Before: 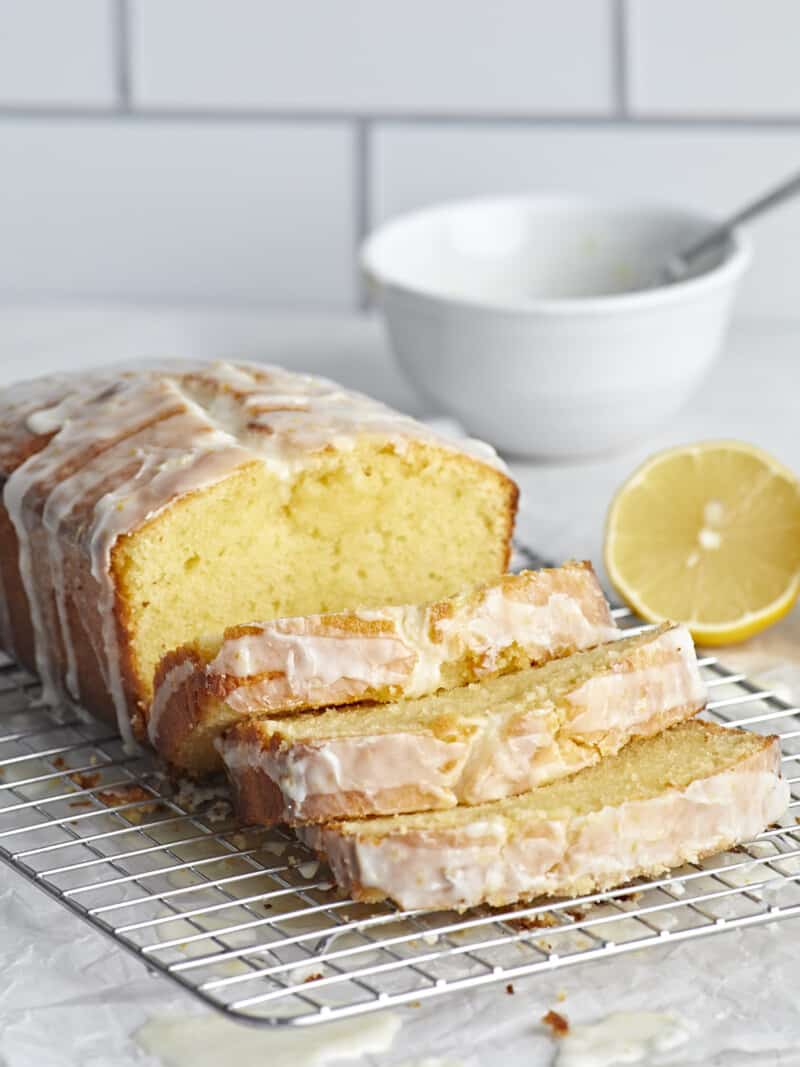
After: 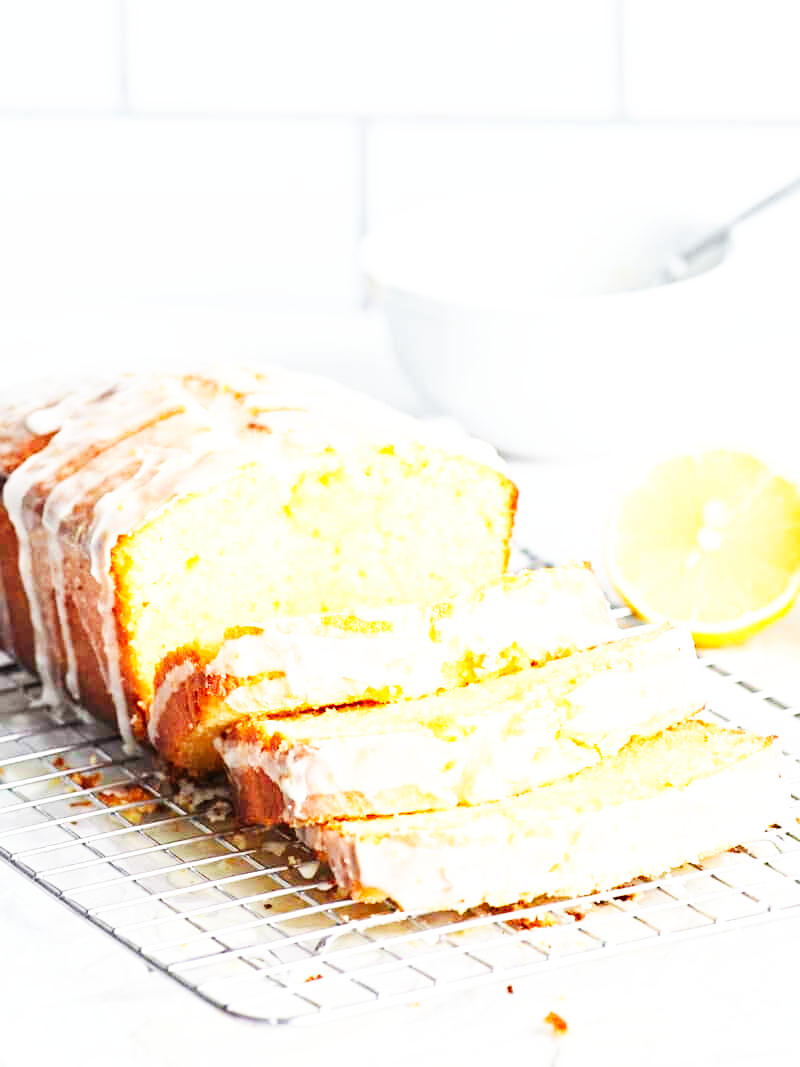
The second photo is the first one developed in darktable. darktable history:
base curve: curves: ch0 [(0, 0) (0.007, 0.004) (0.027, 0.03) (0.046, 0.07) (0.207, 0.54) (0.442, 0.872) (0.673, 0.972) (1, 1)], preserve colors none
exposure: black level correction -0.001, exposure 0.533 EV, compensate highlight preservation false
